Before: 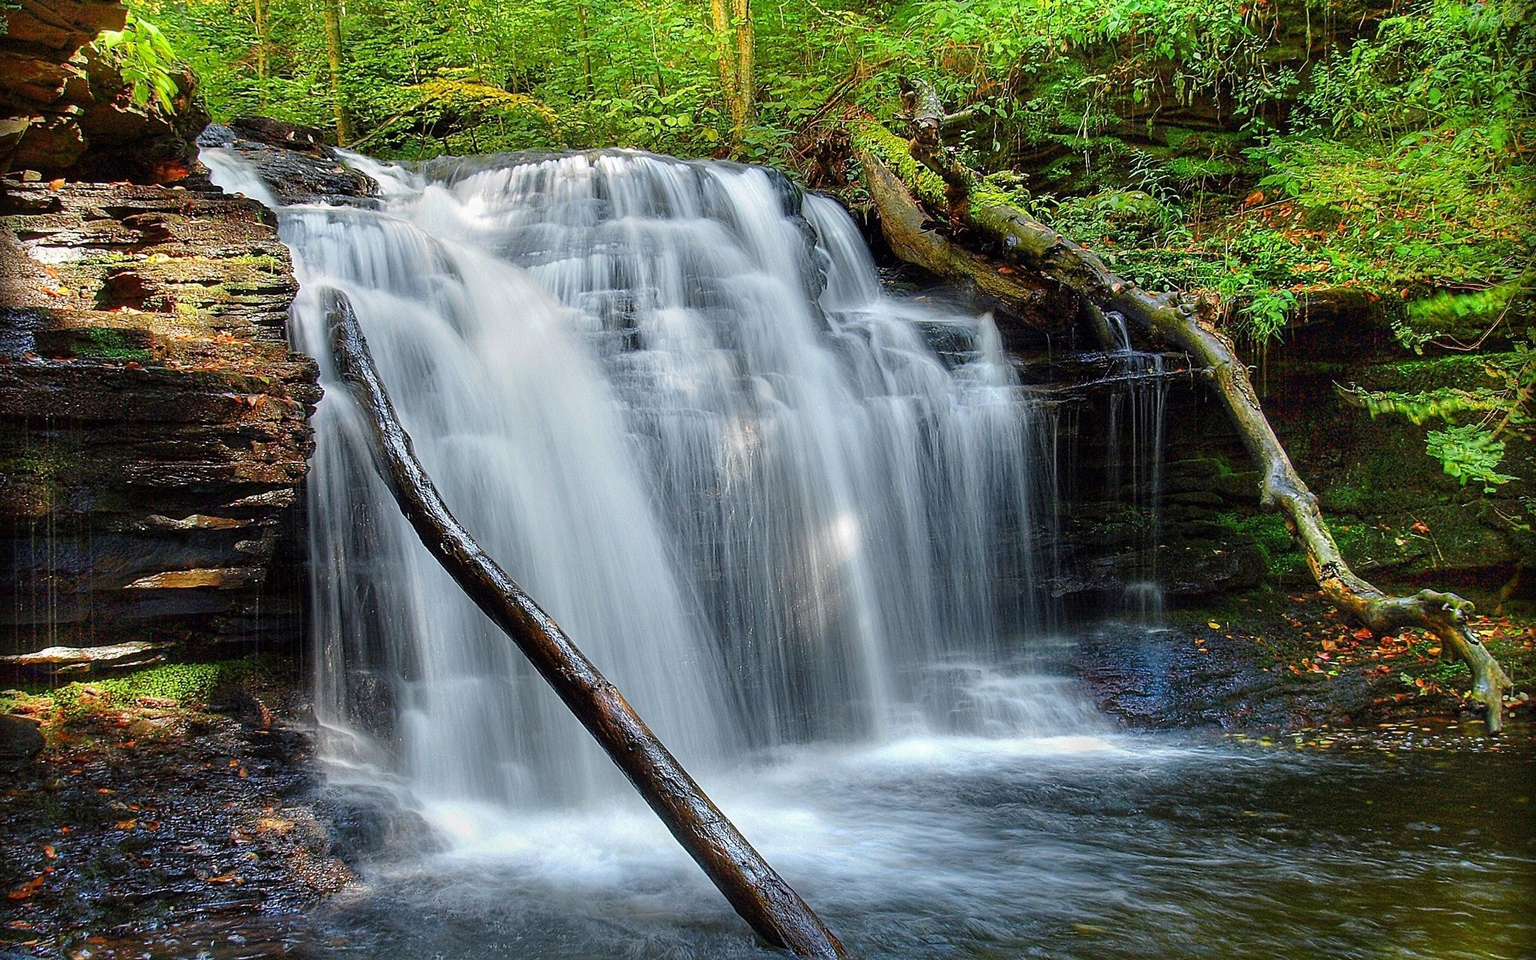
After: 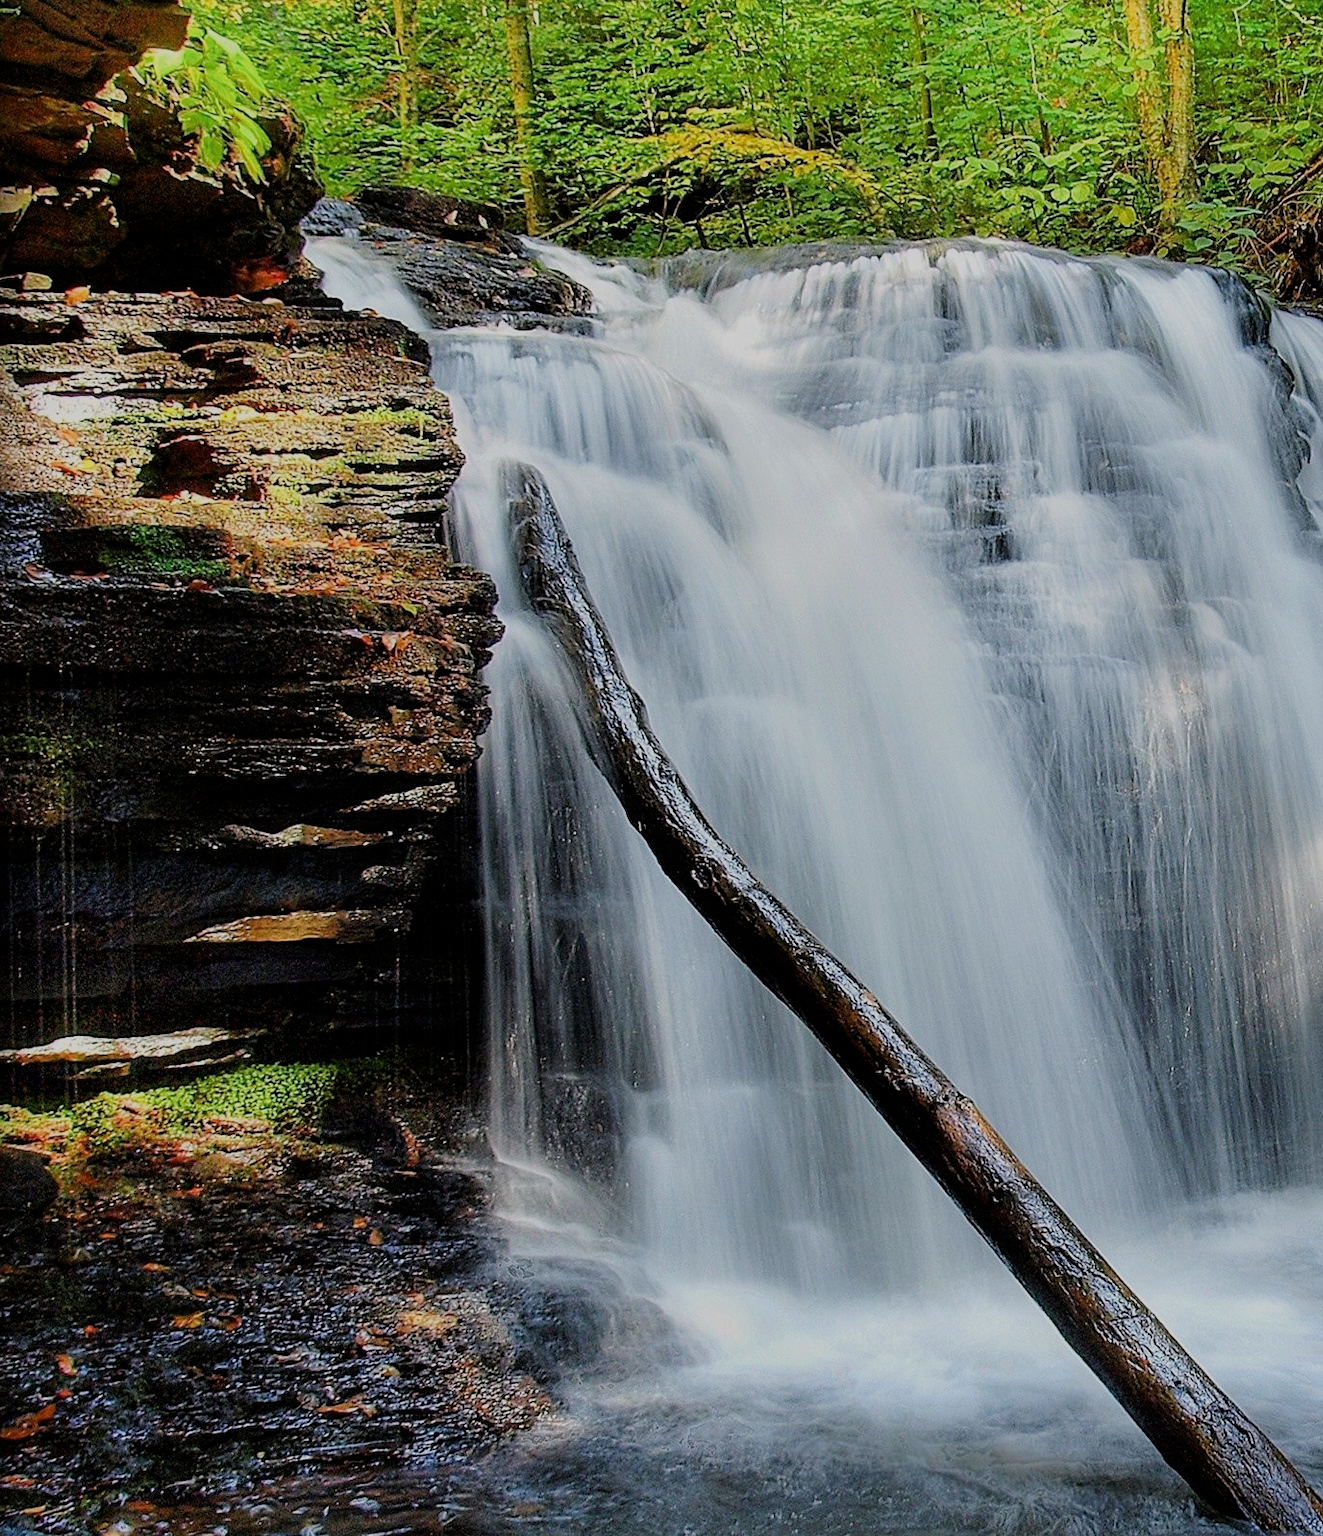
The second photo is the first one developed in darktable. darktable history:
crop: left 0.587%, right 45.588%, bottom 0.086%
filmic rgb: black relative exposure -6.98 EV, white relative exposure 5.63 EV, hardness 2.86
